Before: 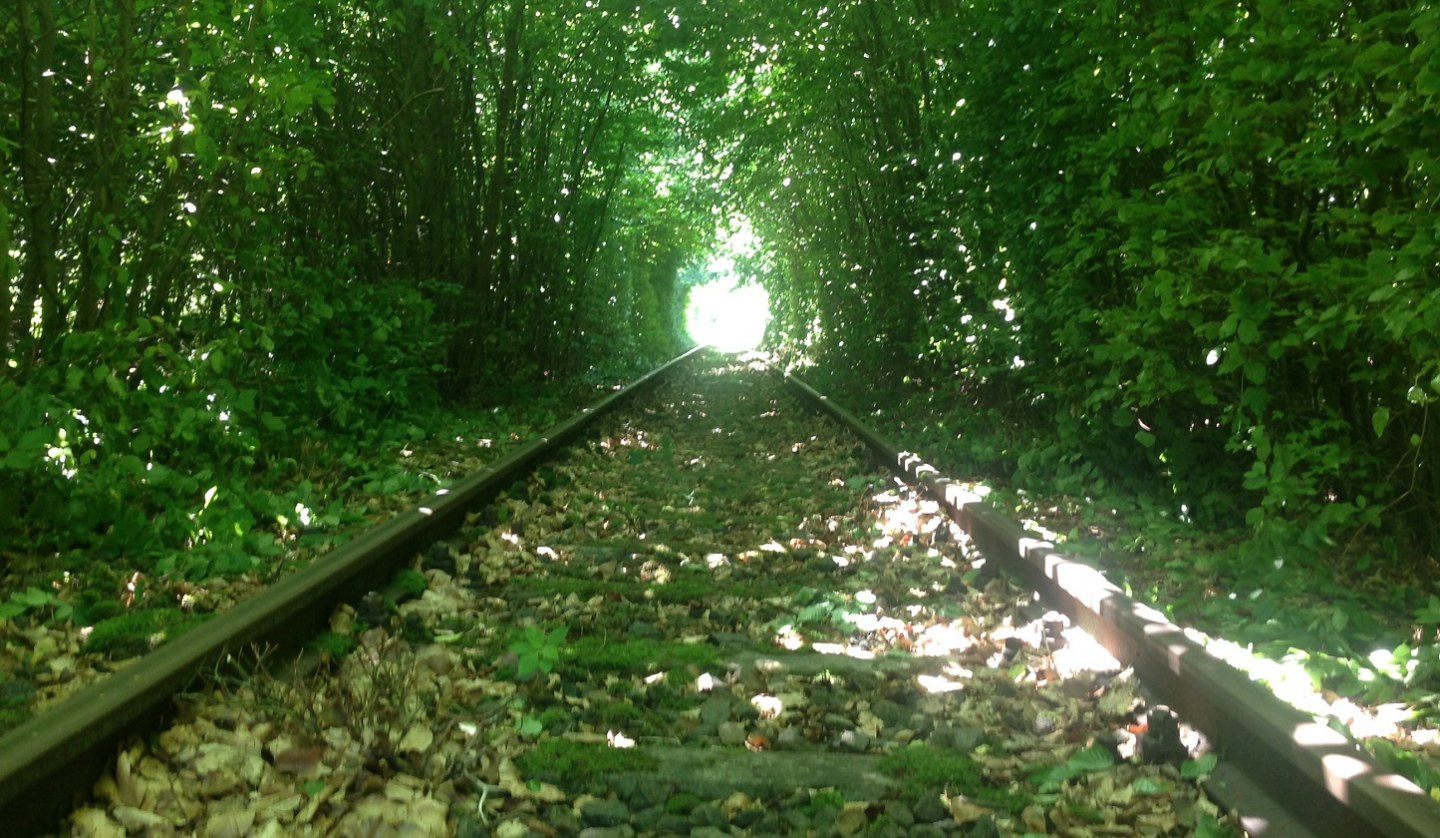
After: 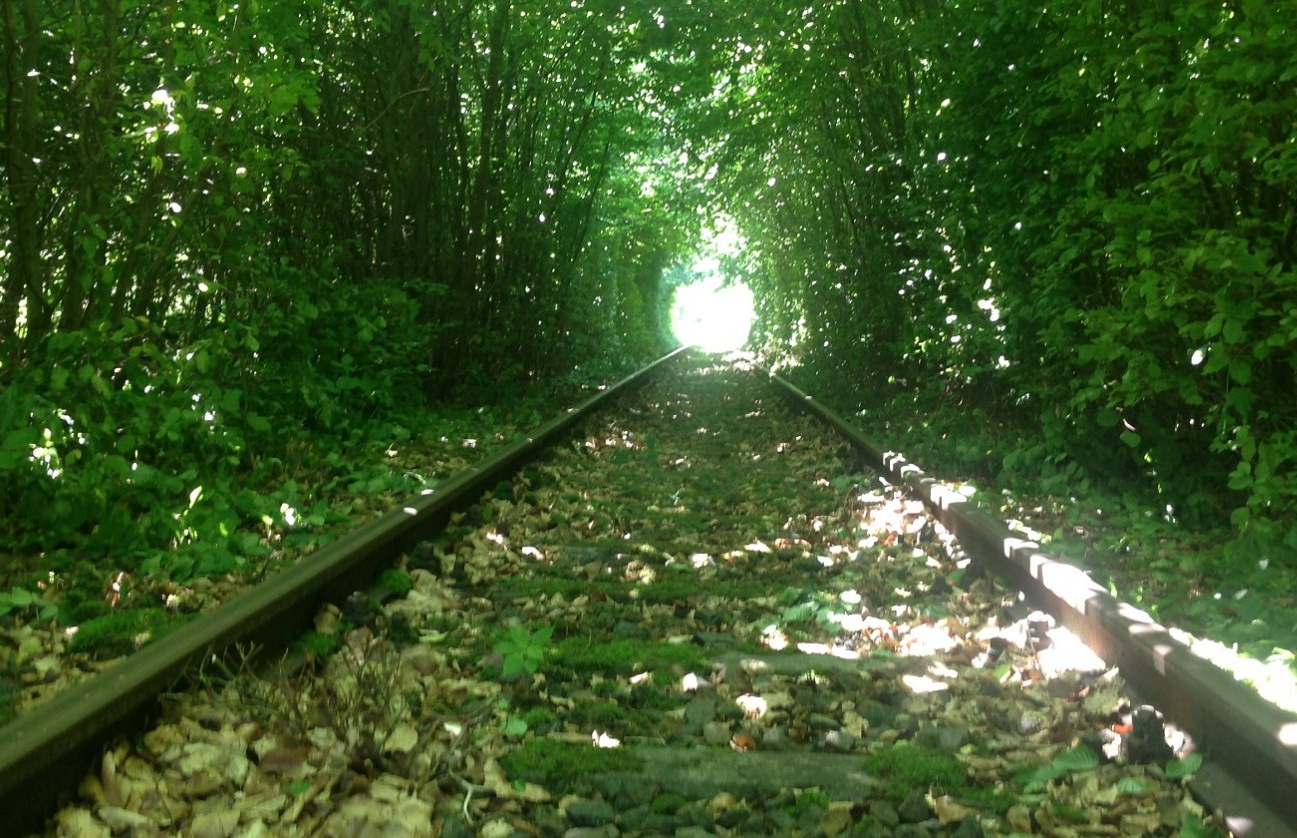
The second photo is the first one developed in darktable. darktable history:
crop and rotate: left 1.088%, right 8.807%
exposure: compensate highlight preservation false
